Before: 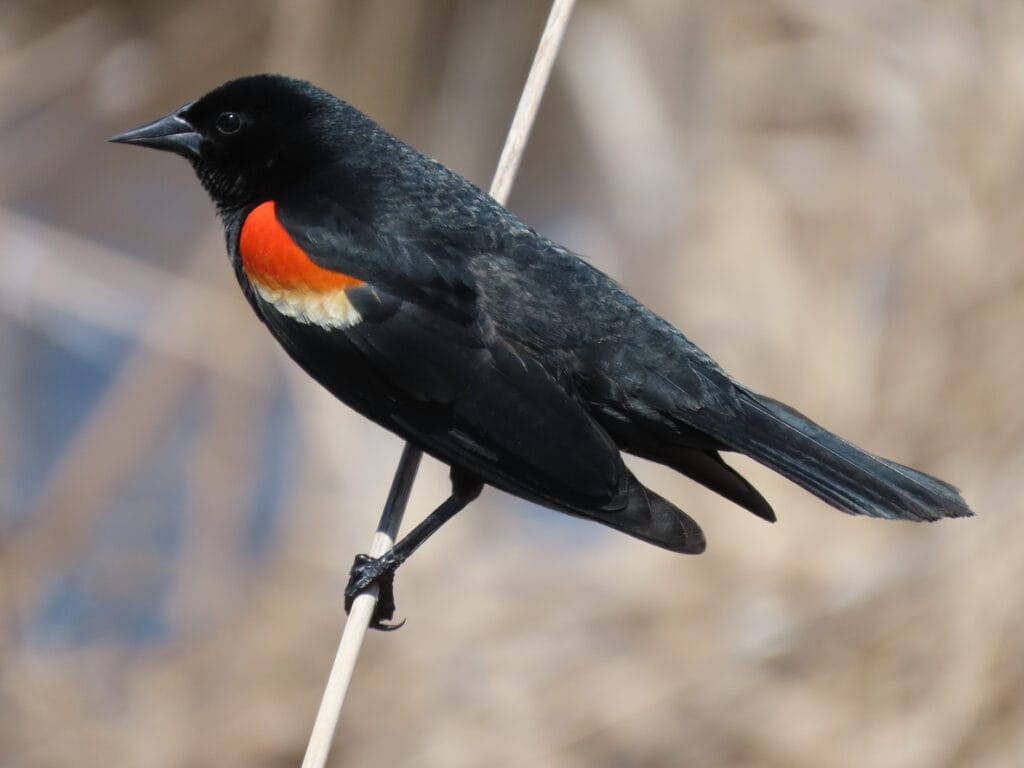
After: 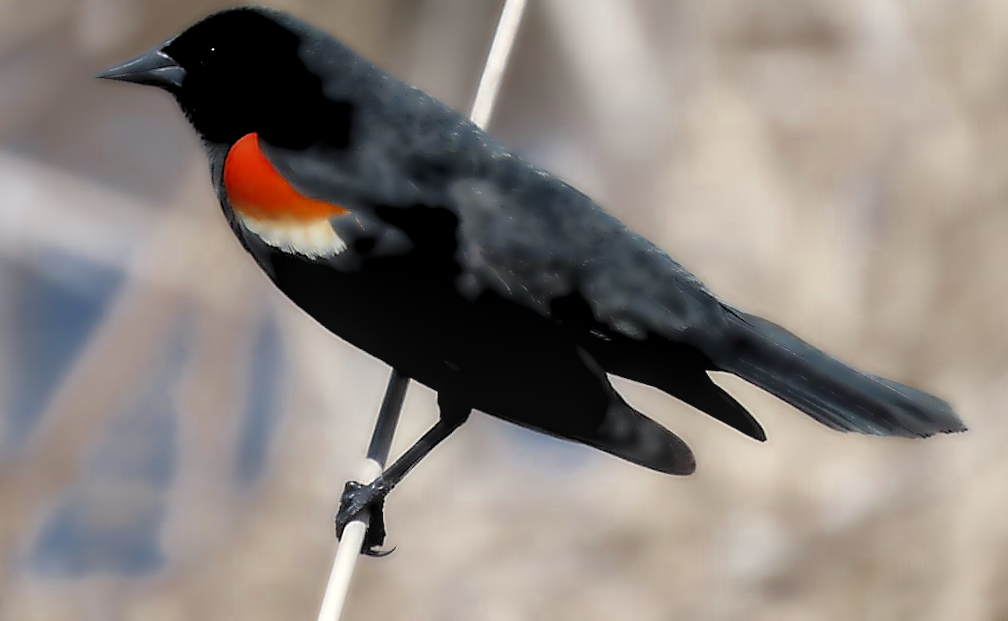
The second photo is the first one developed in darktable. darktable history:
crop: top 7.625%, bottom 8.027%
sharpen: radius 1.4, amount 1.25, threshold 0.7
rgb levels: levels [[0.013, 0.434, 0.89], [0, 0.5, 1], [0, 0.5, 1]]
rotate and perspective: rotation -1.32°, lens shift (horizontal) -0.031, crop left 0.015, crop right 0.985, crop top 0.047, crop bottom 0.982
lowpass: radius 4, soften with bilateral filter, unbound 0
local contrast: on, module defaults
color zones: curves: ch0 [(0, 0.5) (0.125, 0.4) (0.25, 0.5) (0.375, 0.4) (0.5, 0.4) (0.625, 0.35) (0.75, 0.35) (0.875, 0.5)]; ch1 [(0, 0.35) (0.125, 0.45) (0.25, 0.35) (0.375, 0.35) (0.5, 0.35) (0.625, 0.35) (0.75, 0.45) (0.875, 0.35)]; ch2 [(0, 0.6) (0.125, 0.5) (0.25, 0.5) (0.375, 0.6) (0.5, 0.6) (0.625, 0.5) (0.75, 0.5) (0.875, 0.5)]
